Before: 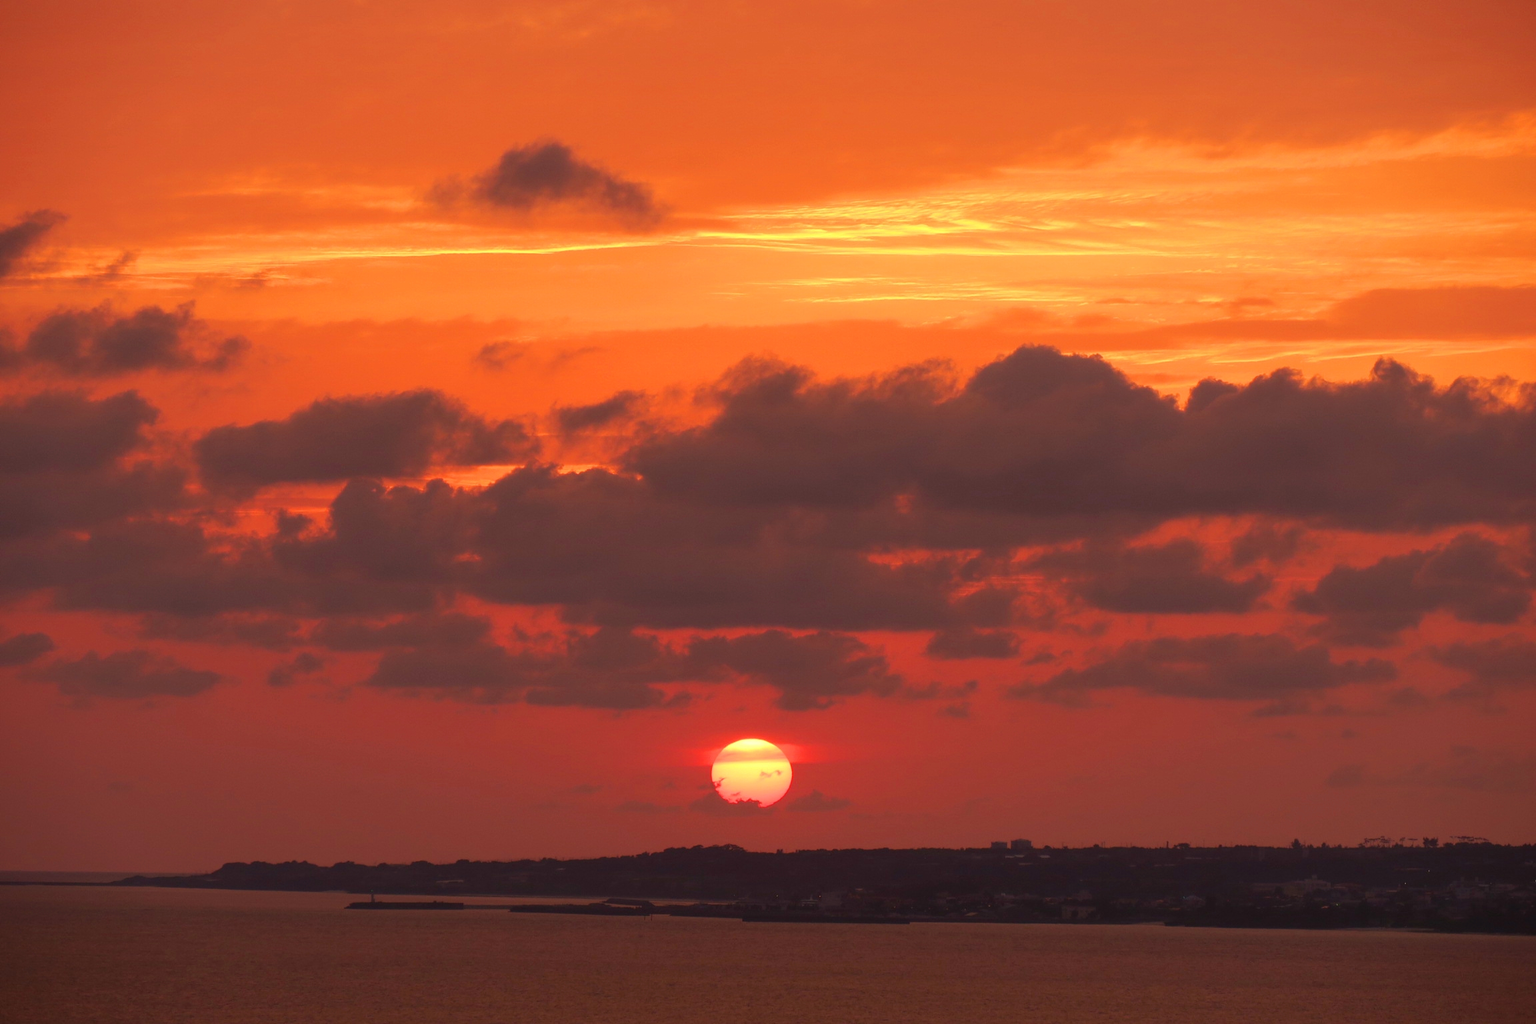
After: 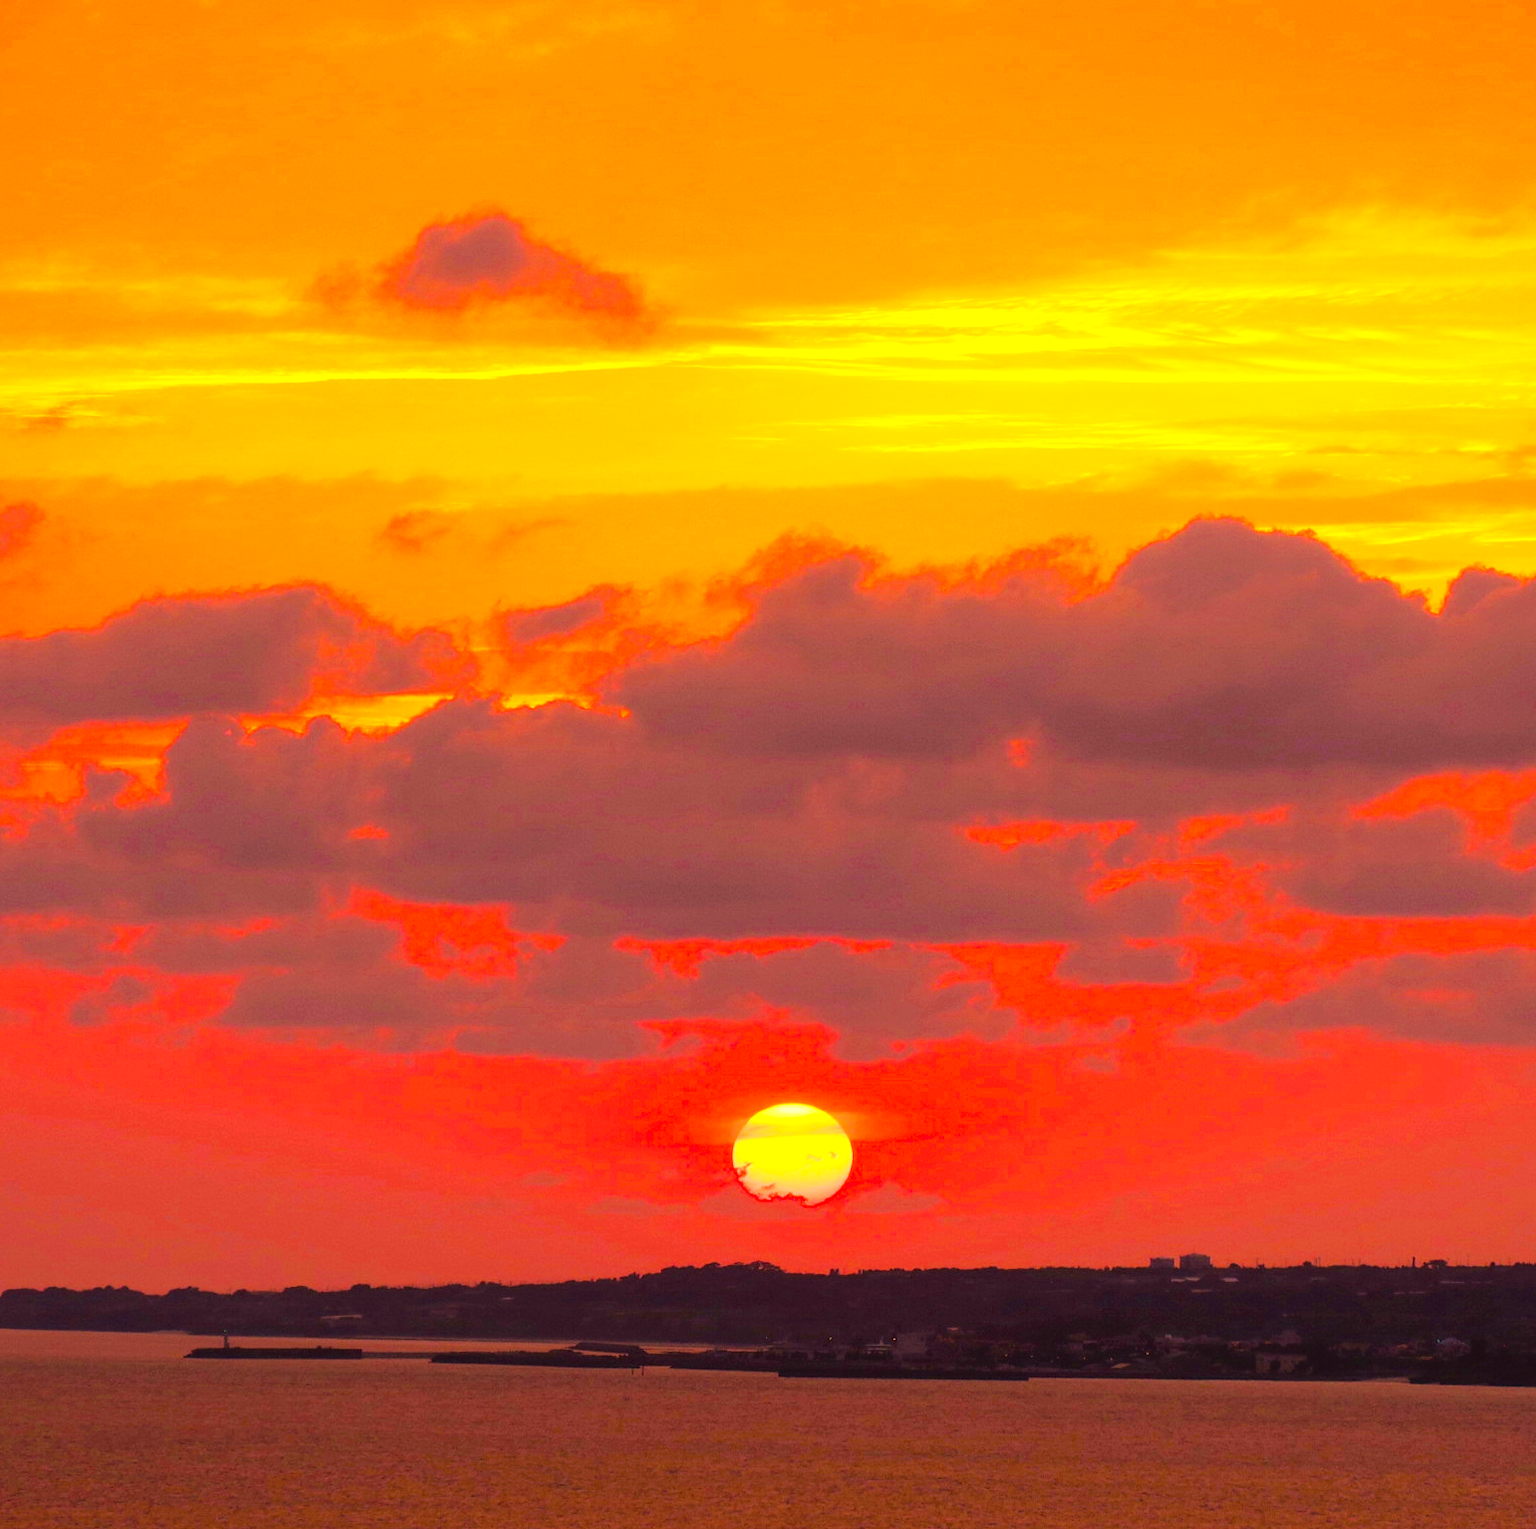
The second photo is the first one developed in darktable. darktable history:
crop and rotate: left 14.453%, right 18.613%
levels: levels [0, 0.476, 0.951]
color balance rgb: white fulcrum 0.092 EV, linear chroma grading › shadows -8.272%, linear chroma grading › global chroma 9.885%, perceptual saturation grading › global saturation 30.404%, global vibrance 20%
velvia: on, module defaults
base curve: curves: ch0 [(0, 0) (0.012, 0.01) (0.073, 0.168) (0.31, 0.711) (0.645, 0.957) (1, 1)], exposure shift 0.569
